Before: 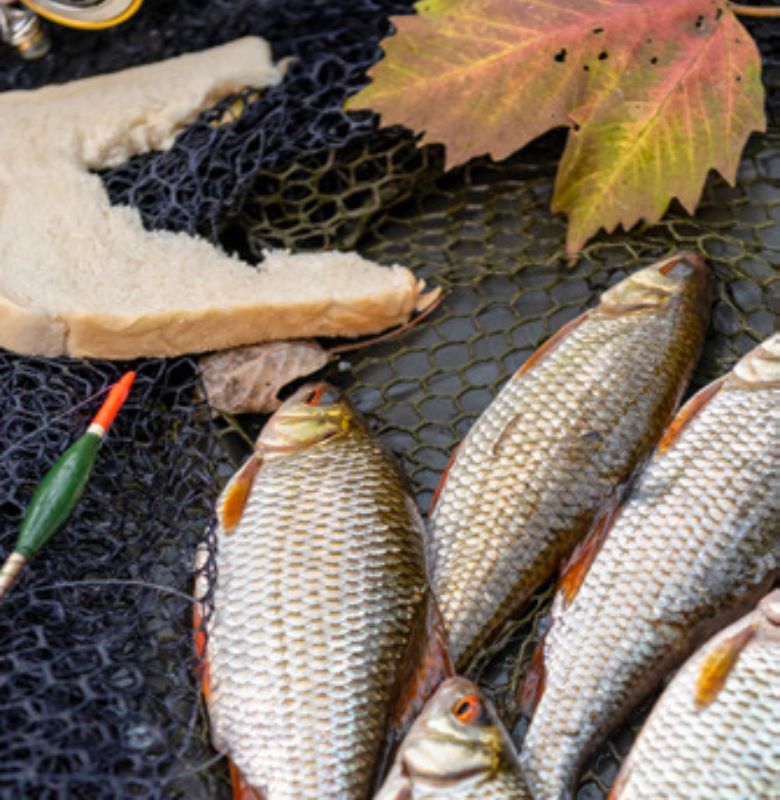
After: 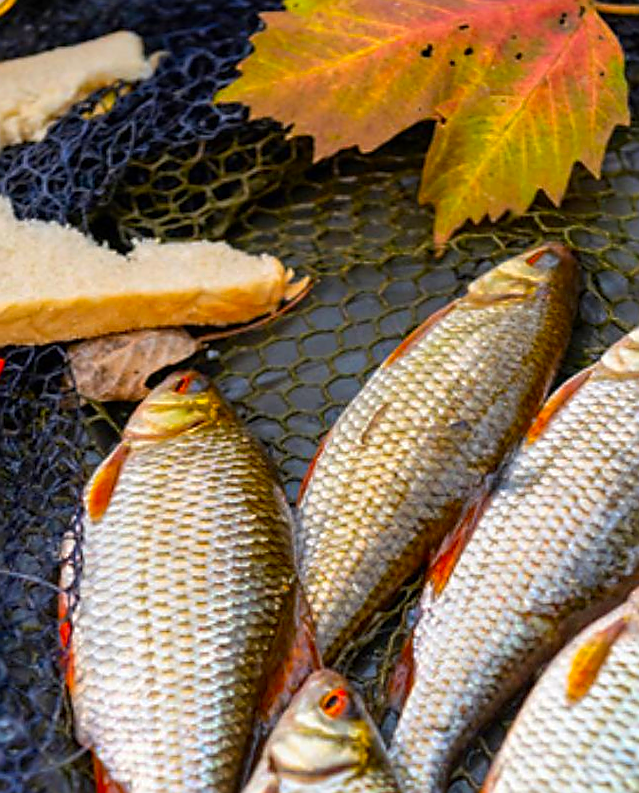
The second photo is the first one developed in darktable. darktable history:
crop: left 16.145%
color contrast: green-magenta contrast 1.55, blue-yellow contrast 1.83
sharpen: radius 1.4, amount 1.25, threshold 0.7
rotate and perspective: rotation 0.226°, lens shift (vertical) -0.042, crop left 0.023, crop right 0.982, crop top 0.006, crop bottom 0.994
